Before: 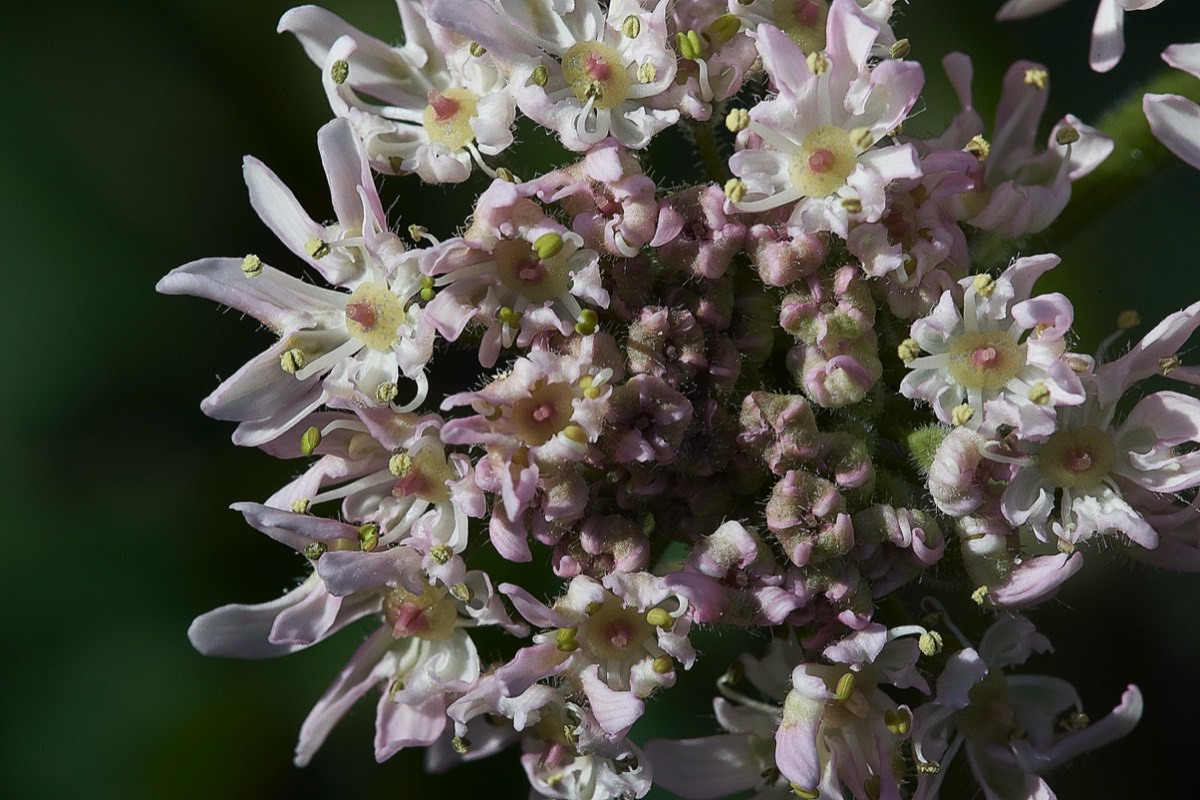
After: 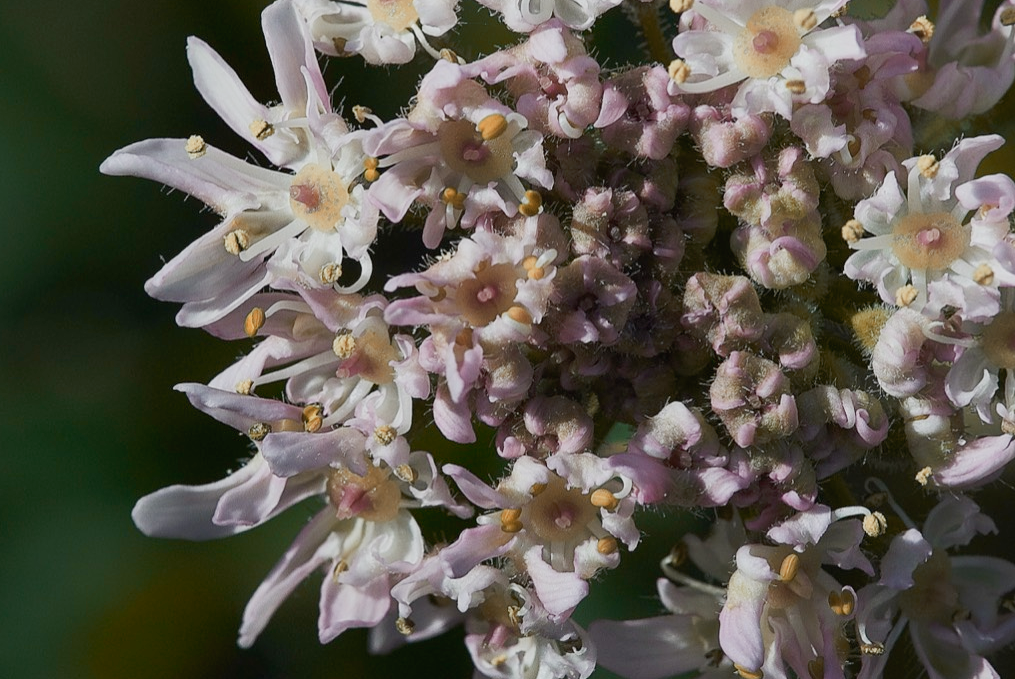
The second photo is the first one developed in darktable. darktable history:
color zones: curves: ch2 [(0, 0.5) (0.084, 0.497) (0.323, 0.335) (0.4, 0.497) (1, 0.5)]
tone curve: curves: ch0 [(0, 0.014) (0.036, 0.047) (0.15, 0.156) (0.27, 0.258) (0.511, 0.506) (0.761, 0.741) (1, 0.919)]; ch1 [(0, 0) (0.179, 0.173) (0.322, 0.32) (0.429, 0.431) (0.502, 0.5) (0.519, 0.522) (0.562, 0.575) (0.631, 0.65) (0.72, 0.692) (1, 1)]; ch2 [(0, 0) (0.29, 0.295) (0.404, 0.436) (0.497, 0.498) (0.533, 0.556) (0.599, 0.607) (0.696, 0.707) (1, 1)], preserve colors none
crop and rotate: left 4.685%, top 15.094%, right 10.682%
